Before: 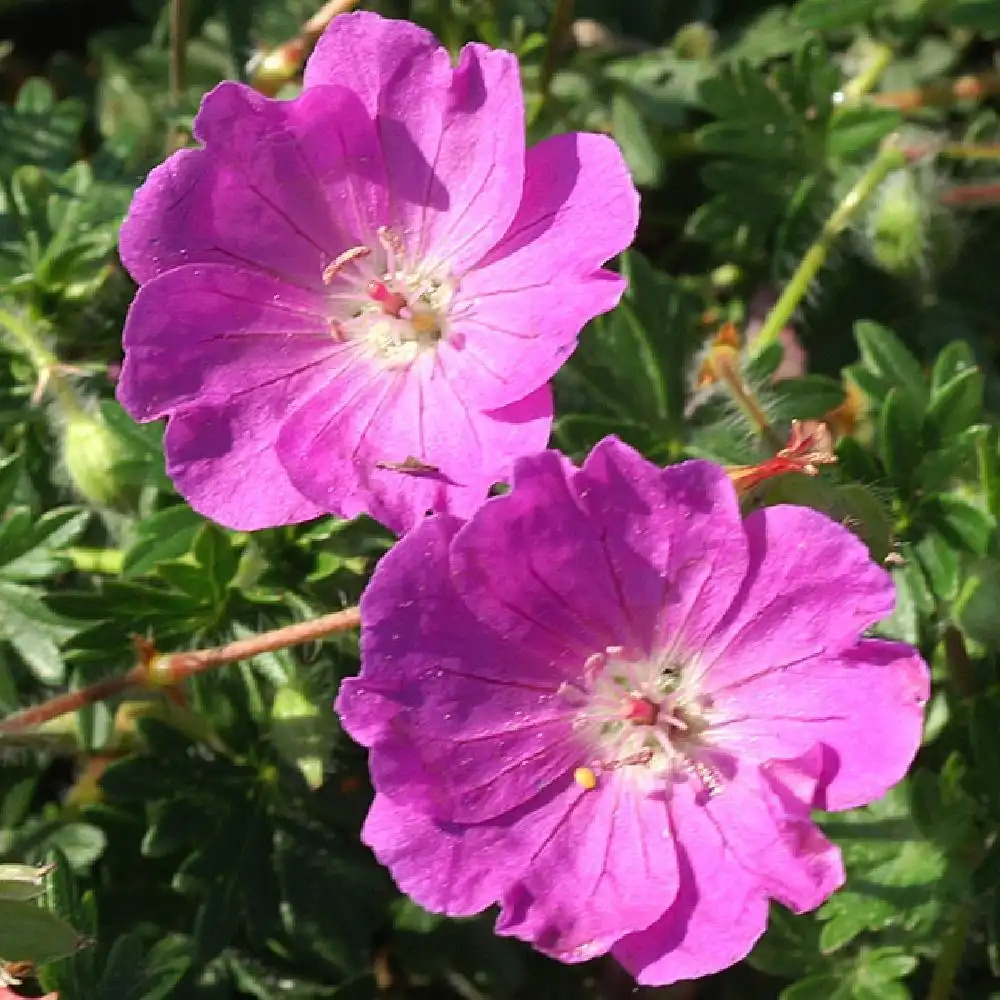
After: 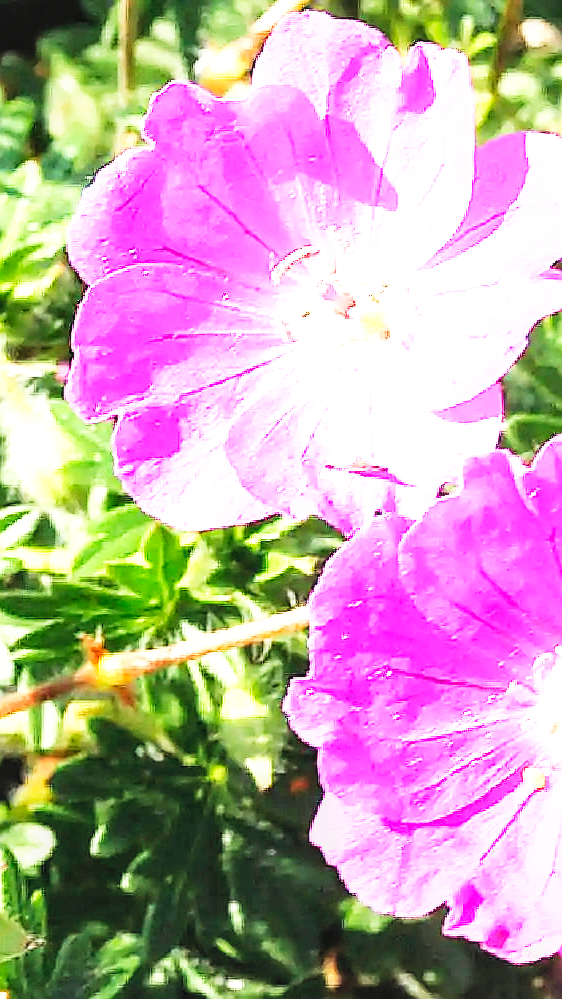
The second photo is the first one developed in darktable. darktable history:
crop: left 5.114%, right 38.589%
base curve: curves: ch0 [(0, 0) (0.007, 0.004) (0.027, 0.03) (0.046, 0.07) (0.207, 0.54) (0.442, 0.872) (0.673, 0.972) (1, 1)], preserve colors none
local contrast: on, module defaults
contrast brightness saturation: contrast 0.14, brightness 0.21
color balance: mode lift, gamma, gain (sRGB), lift [0.97, 1, 1, 1], gamma [1.03, 1, 1, 1]
sharpen: radius 1.4, amount 1.25, threshold 0.7
exposure: black level correction 0, exposure 1.1 EV, compensate exposure bias true, compensate highlight preservation false
